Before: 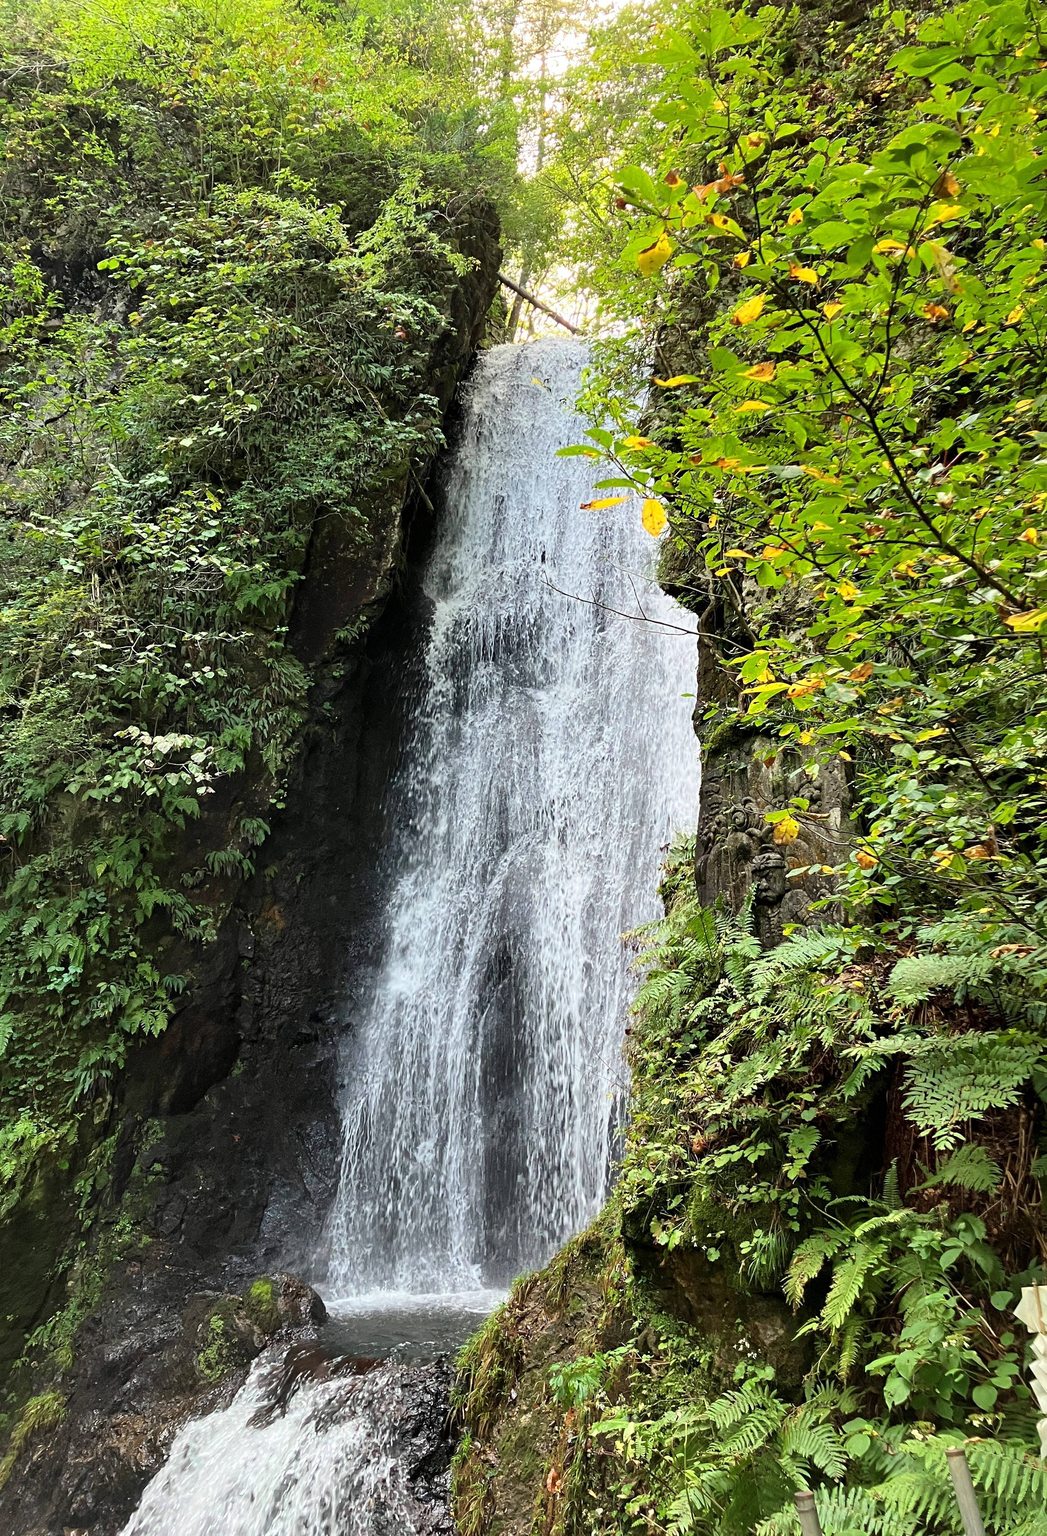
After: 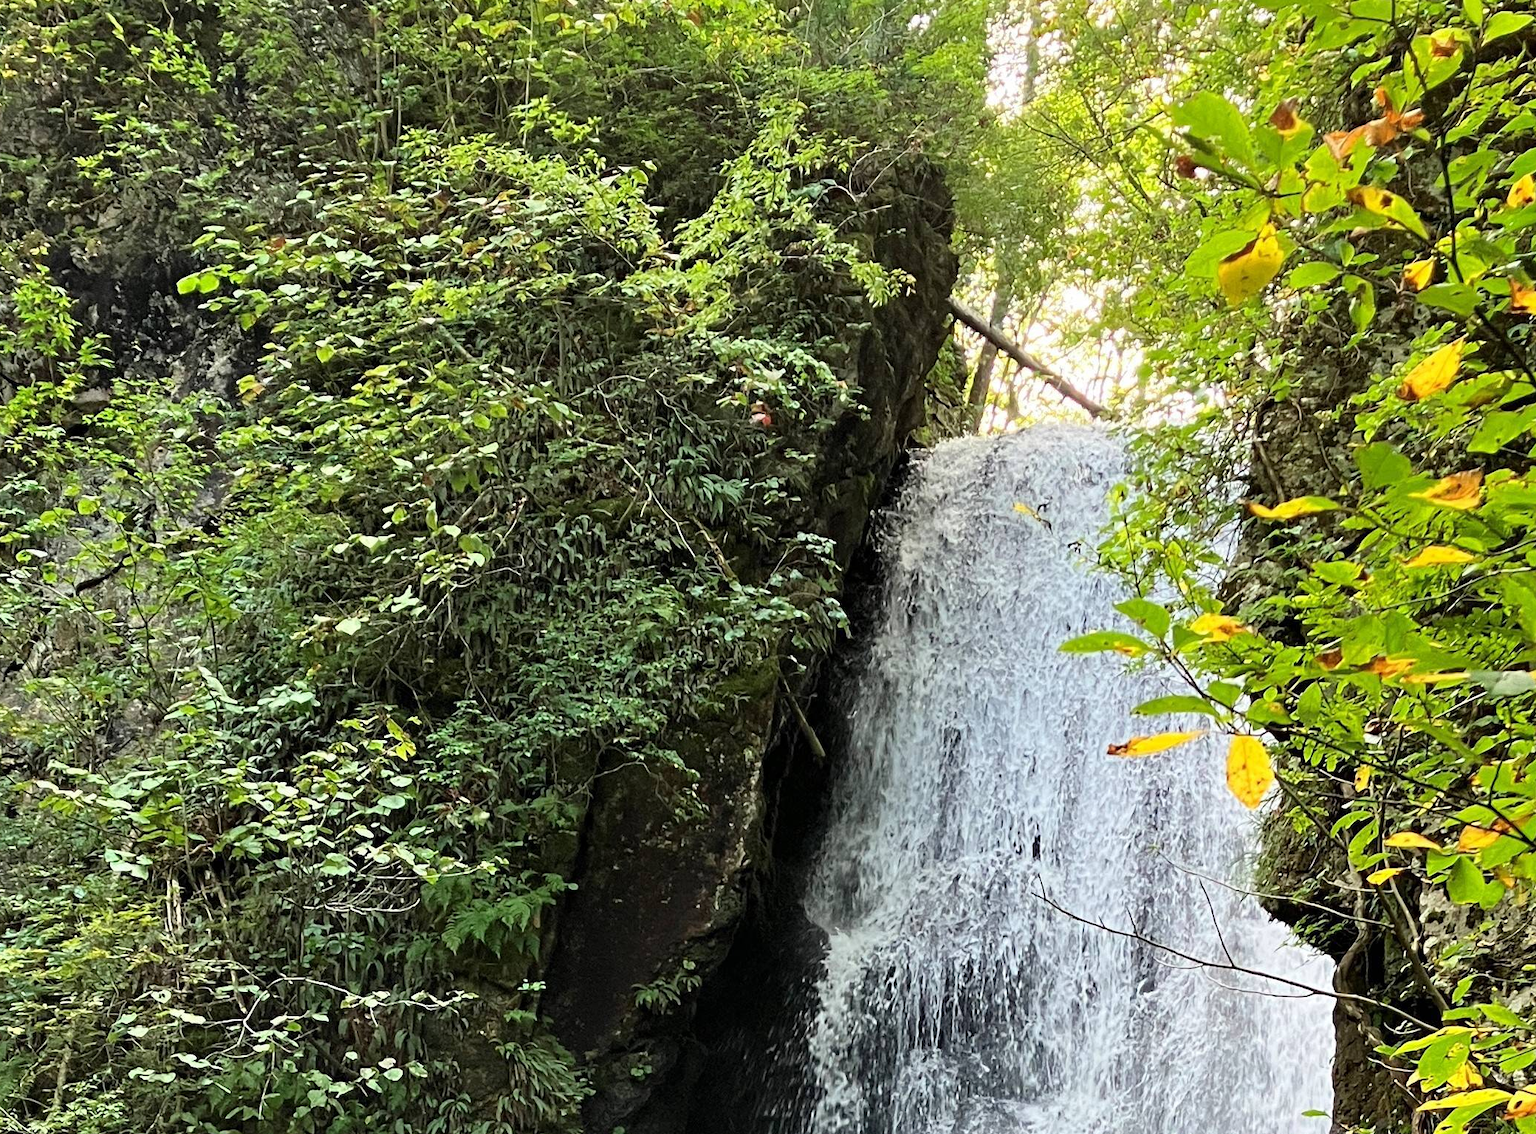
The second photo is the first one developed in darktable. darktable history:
crop: left 0.514%, top 7.647%, right 23.315%, bottom 54.01%
